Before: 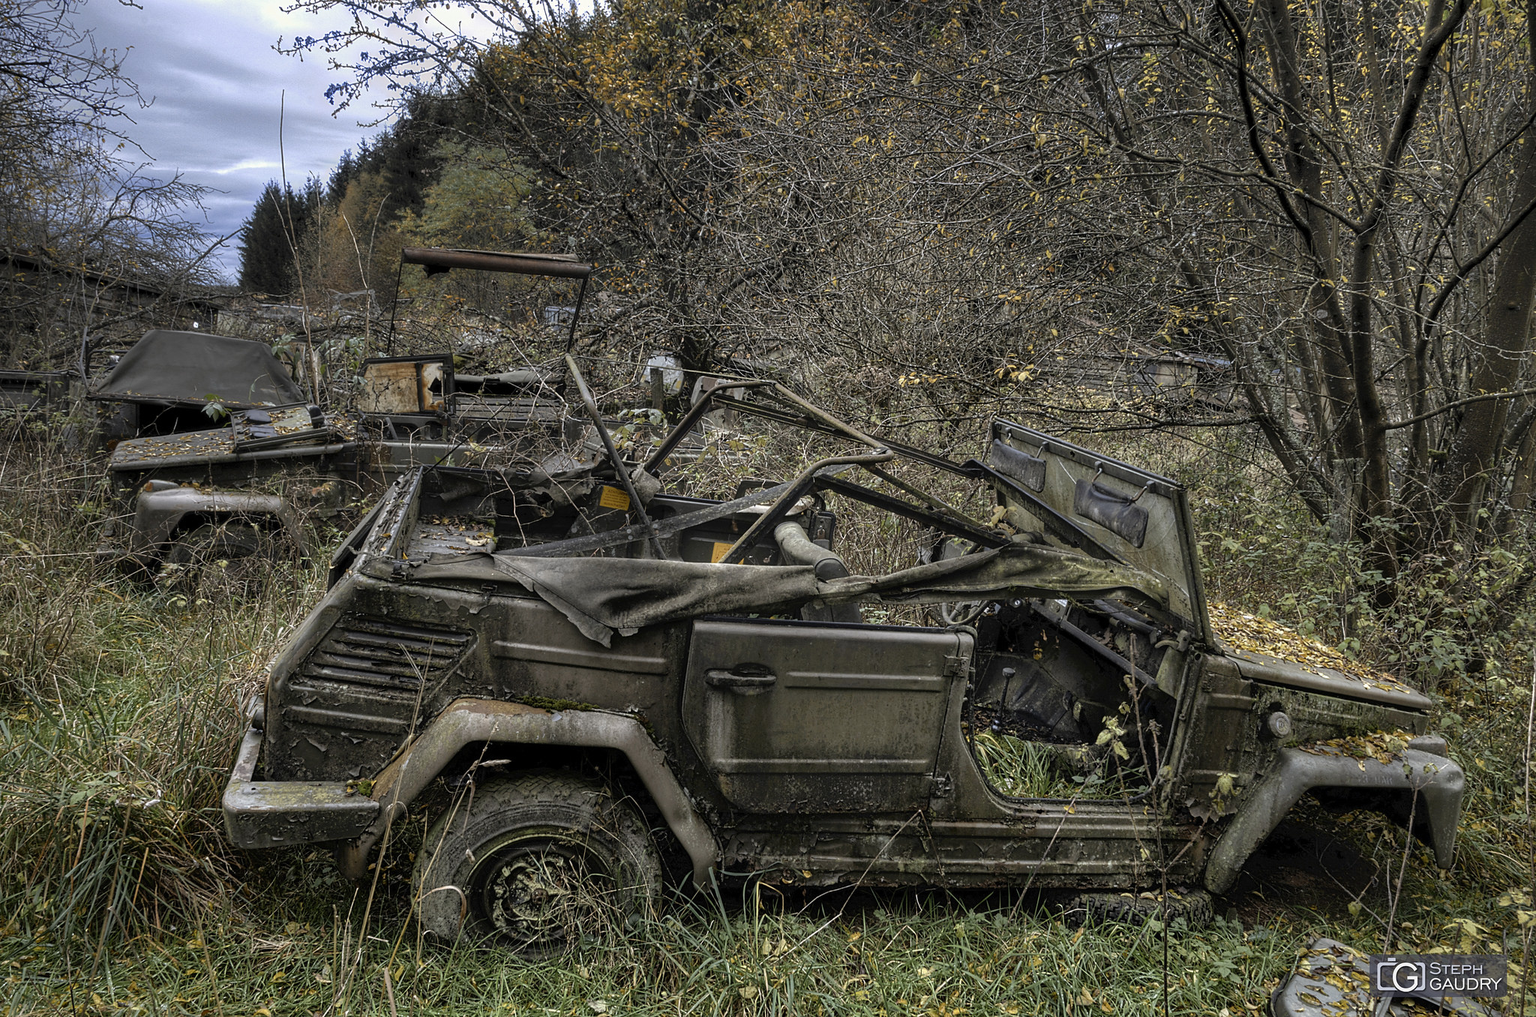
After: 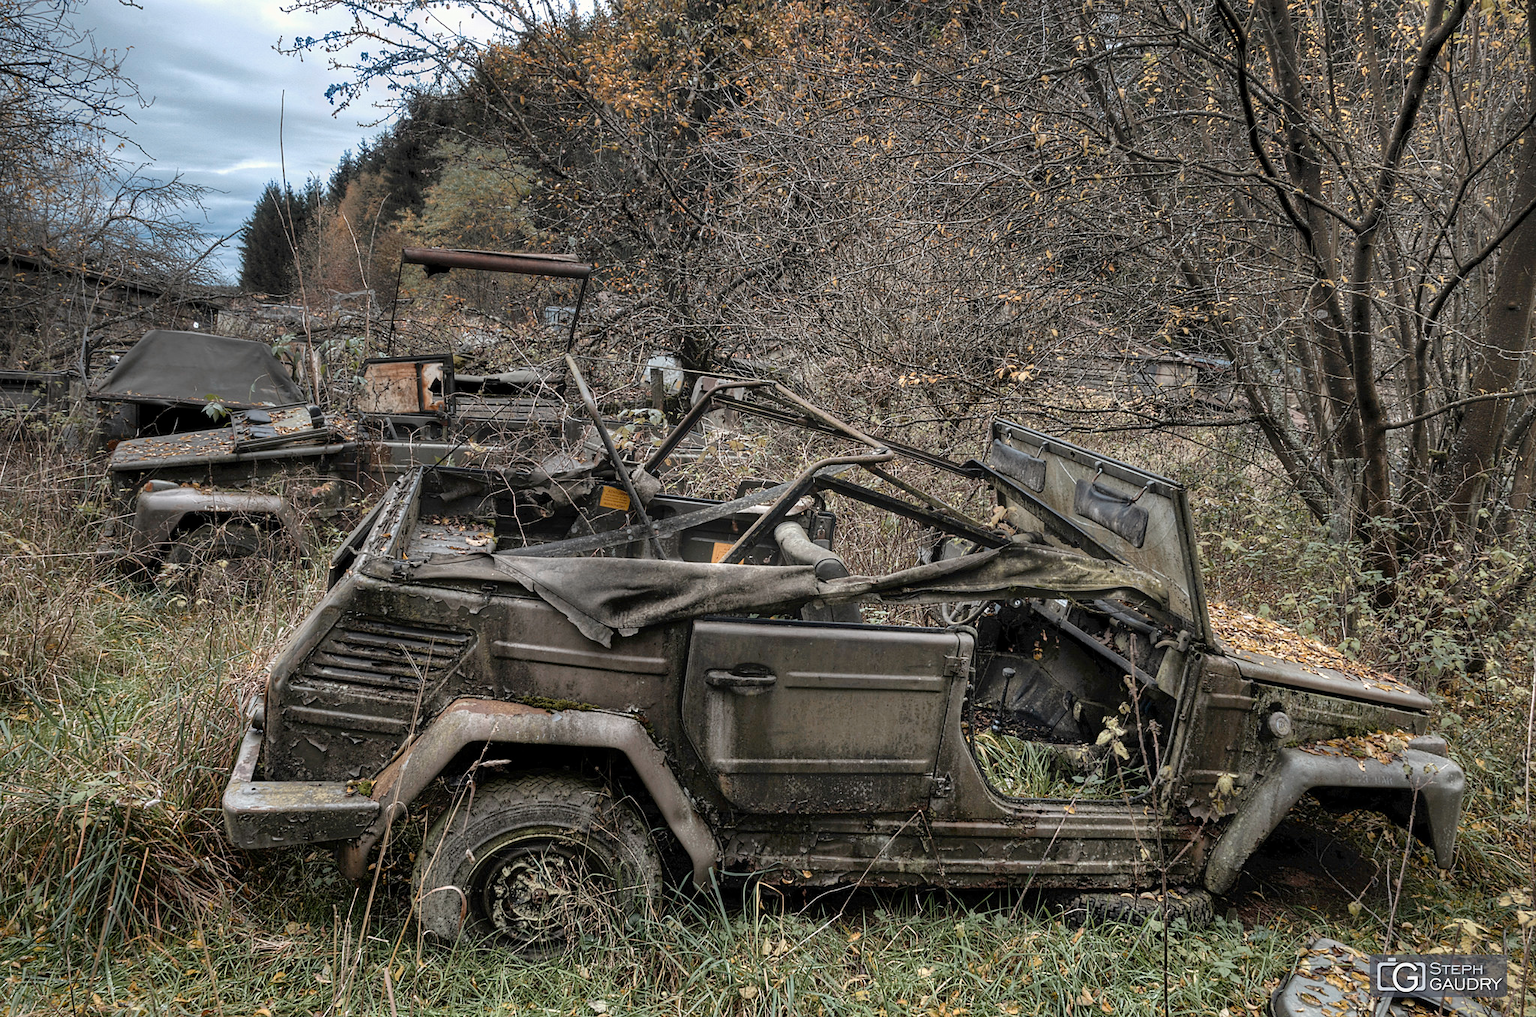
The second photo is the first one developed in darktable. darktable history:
contrast brightness saturation: contrast 0.103, saturation -0.291
